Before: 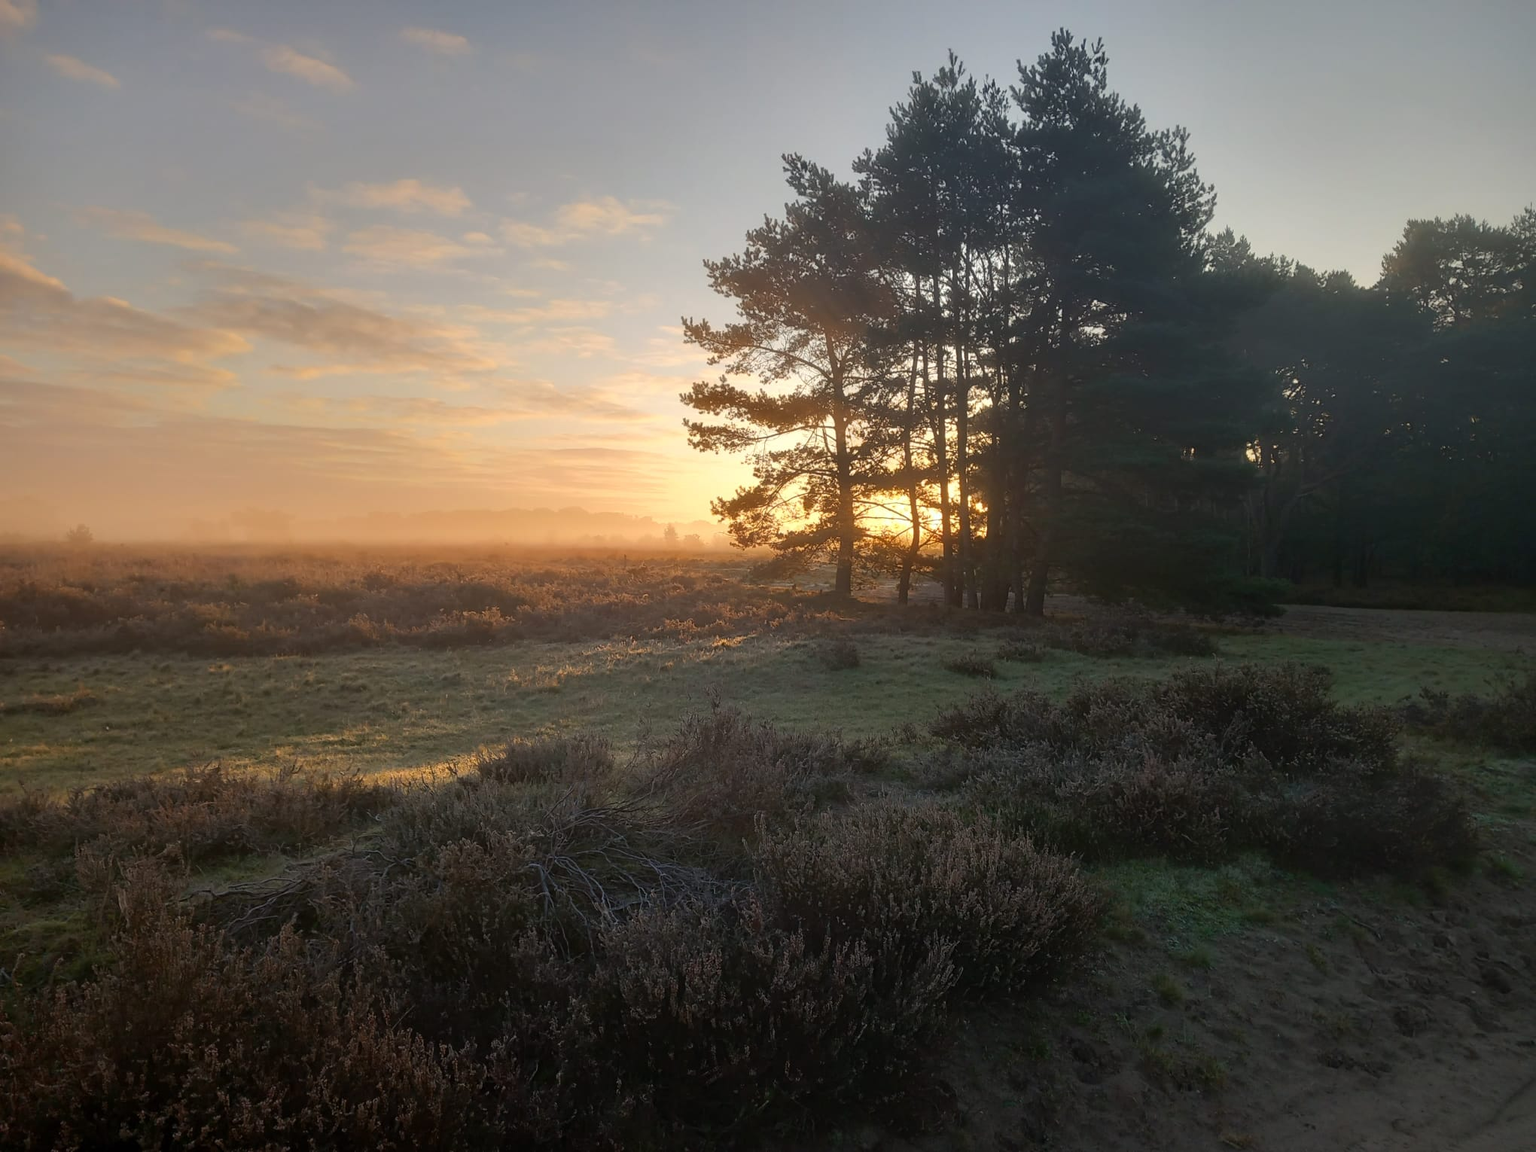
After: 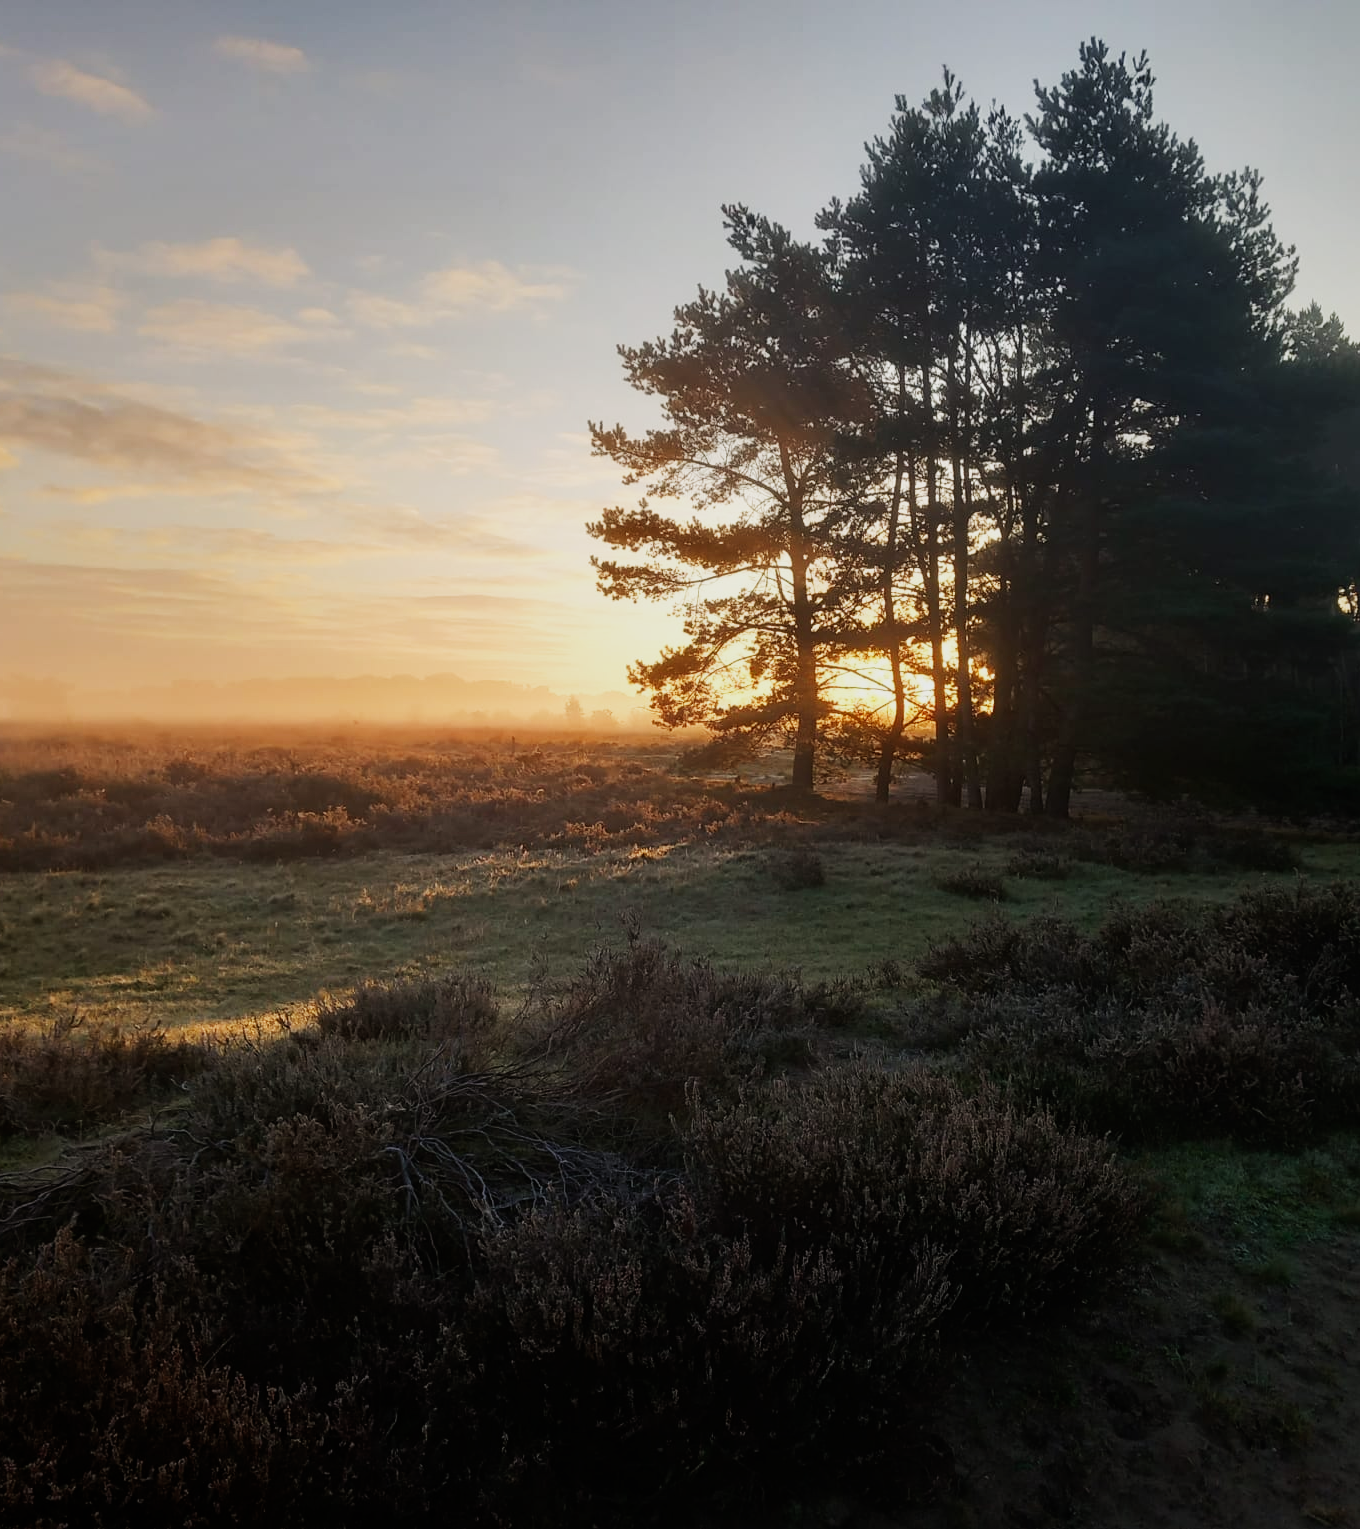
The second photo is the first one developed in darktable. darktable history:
crop and rotate: left 15.546%, right 17.787%
sigmoid: contrast 1.7, skew 0.1, preserve hue 0%, red attenuation 0.1, red rotation 0.035, green attenuation 0.1, green rotation -0.017, blue attenuation 0.15, blue rotation -0.052, base primaries Rec2020
